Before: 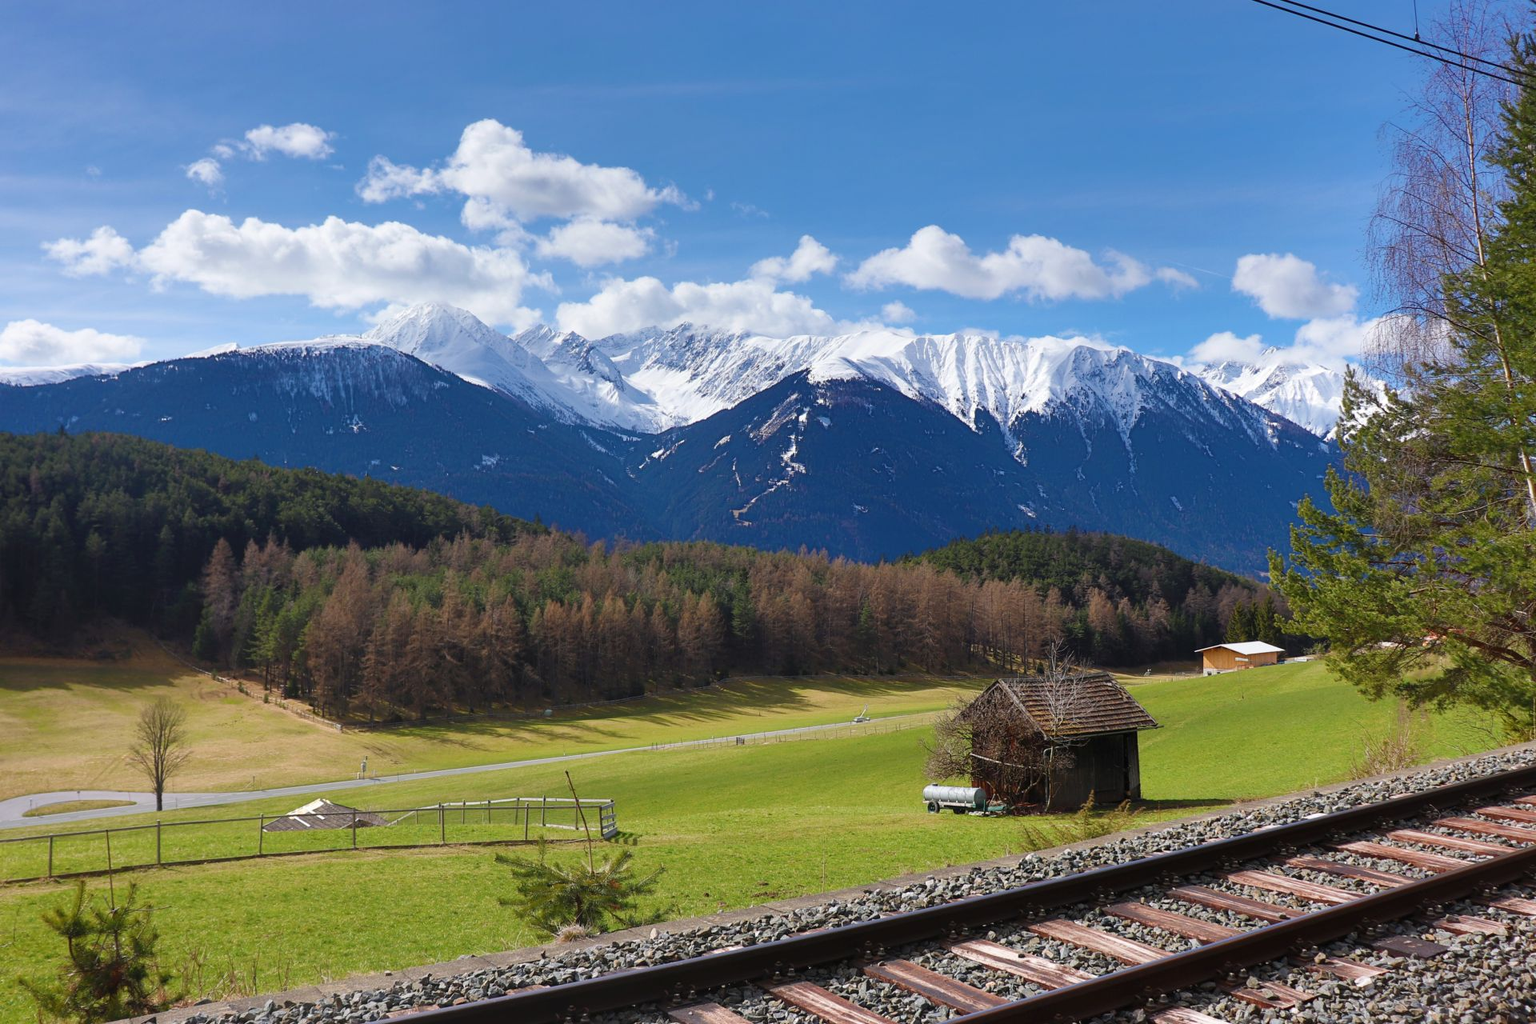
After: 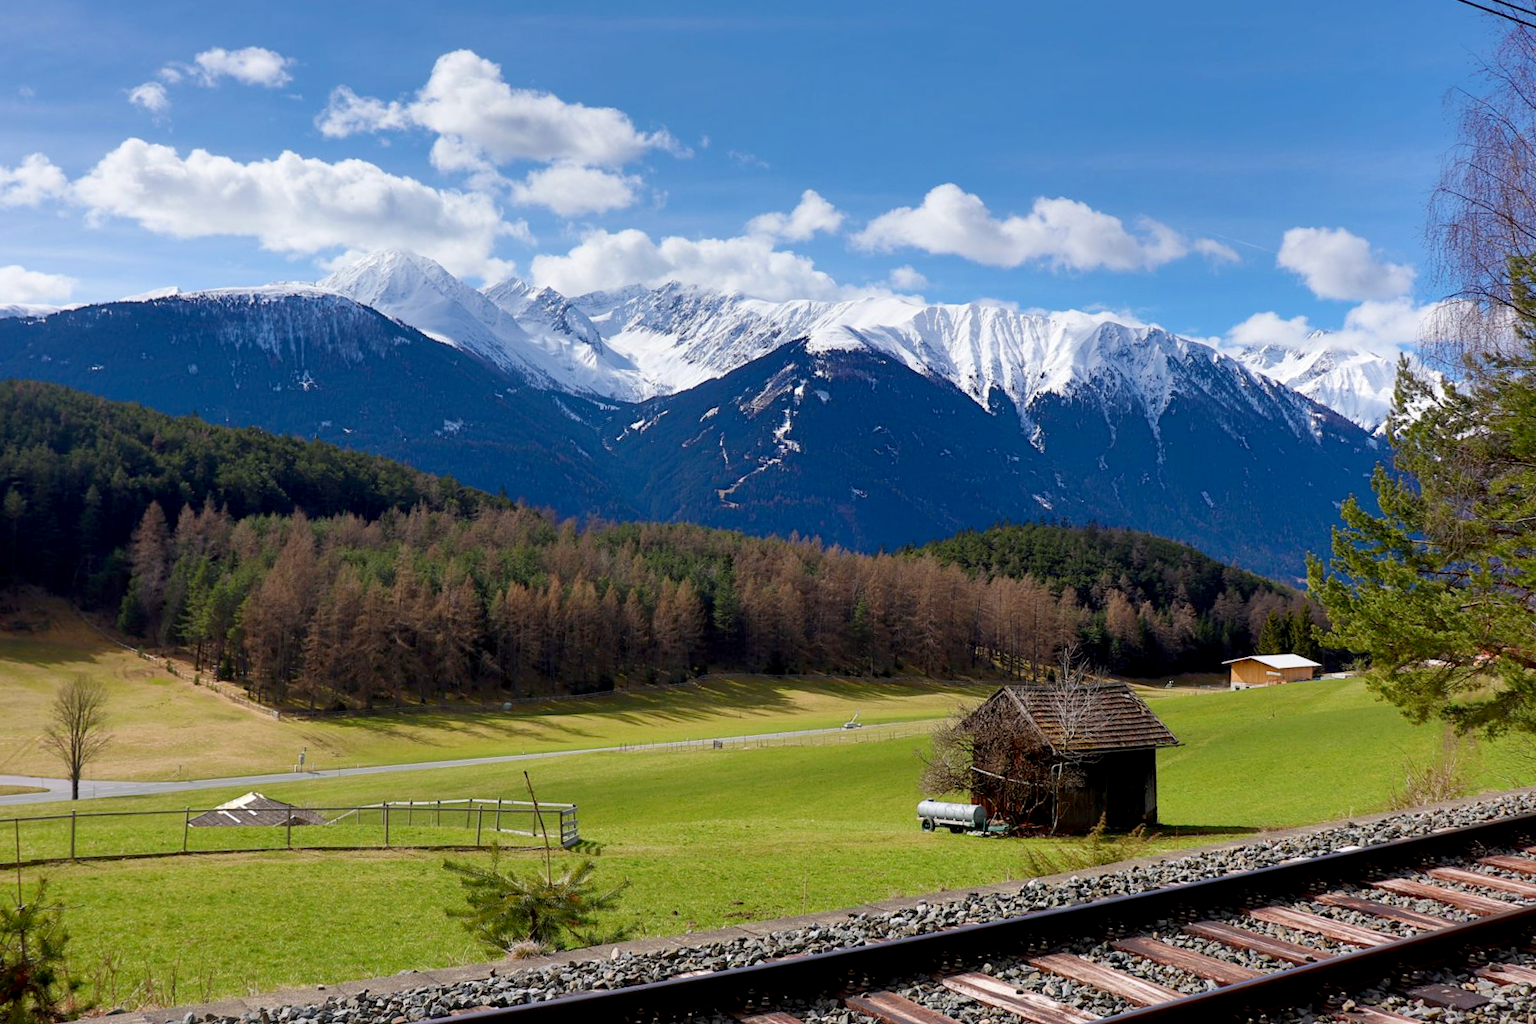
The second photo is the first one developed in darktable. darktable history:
crop and rotate: angle -1.96°, left 3.097%, top 4.154%, right 1.586%, bottom 0.529%
exposure: black level correction 0.011, compensate highlight preservation false
white balance: emerald 1
